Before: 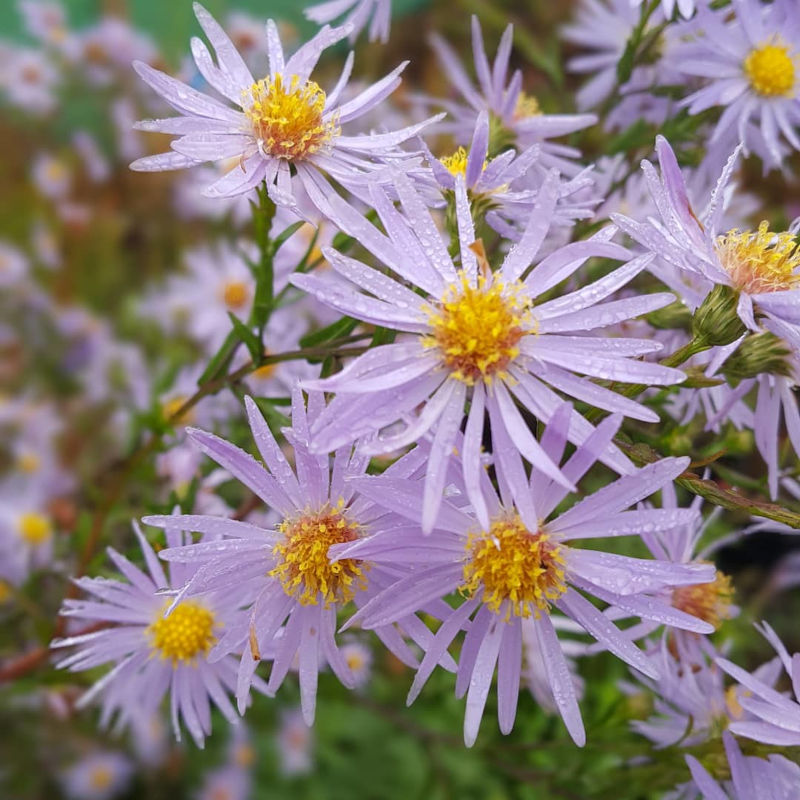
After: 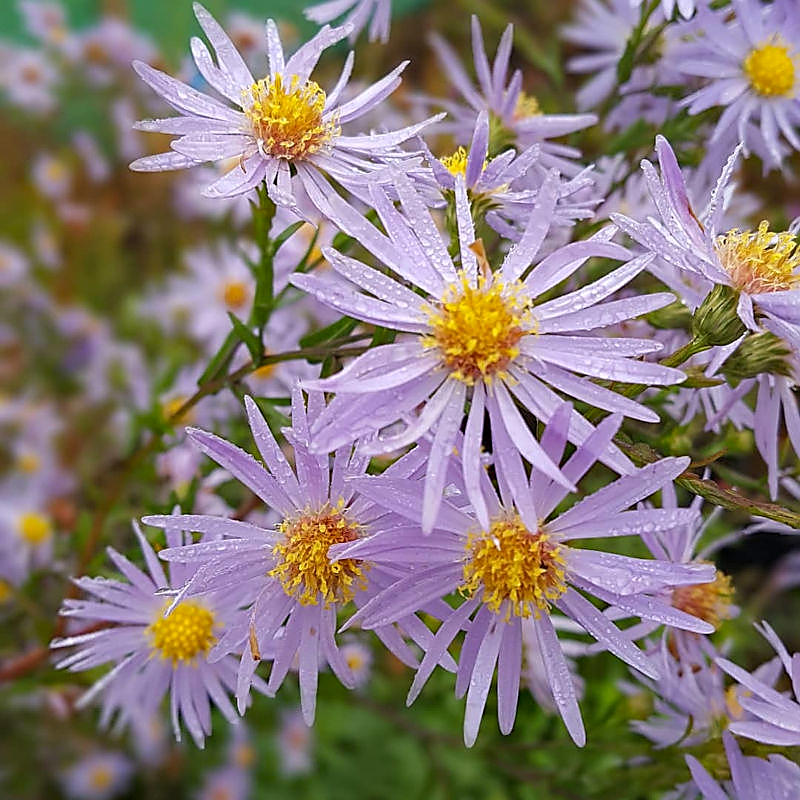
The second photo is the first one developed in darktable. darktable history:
sharpen: radius 1.4, amount 1.25, threshold 0.7
haze removal: compatibility mode true, adaptive false
